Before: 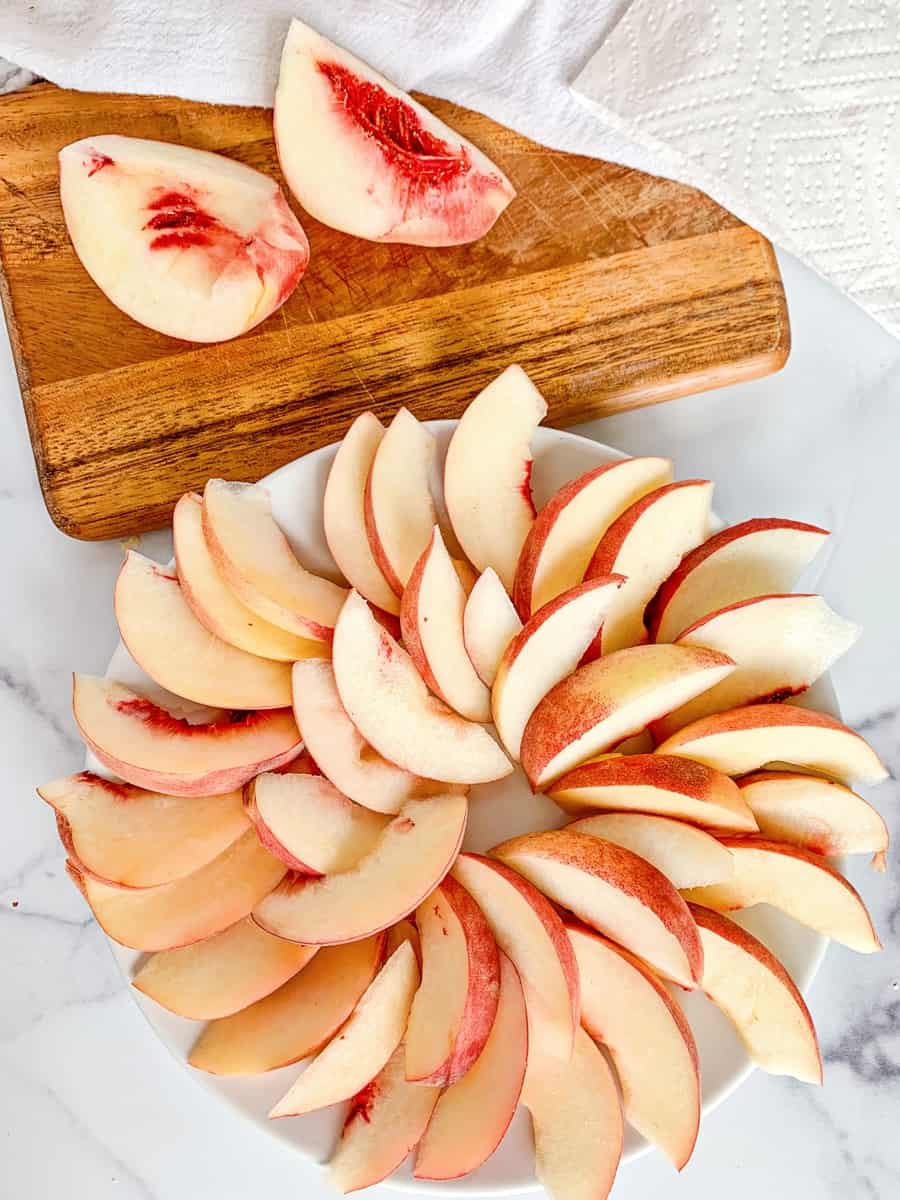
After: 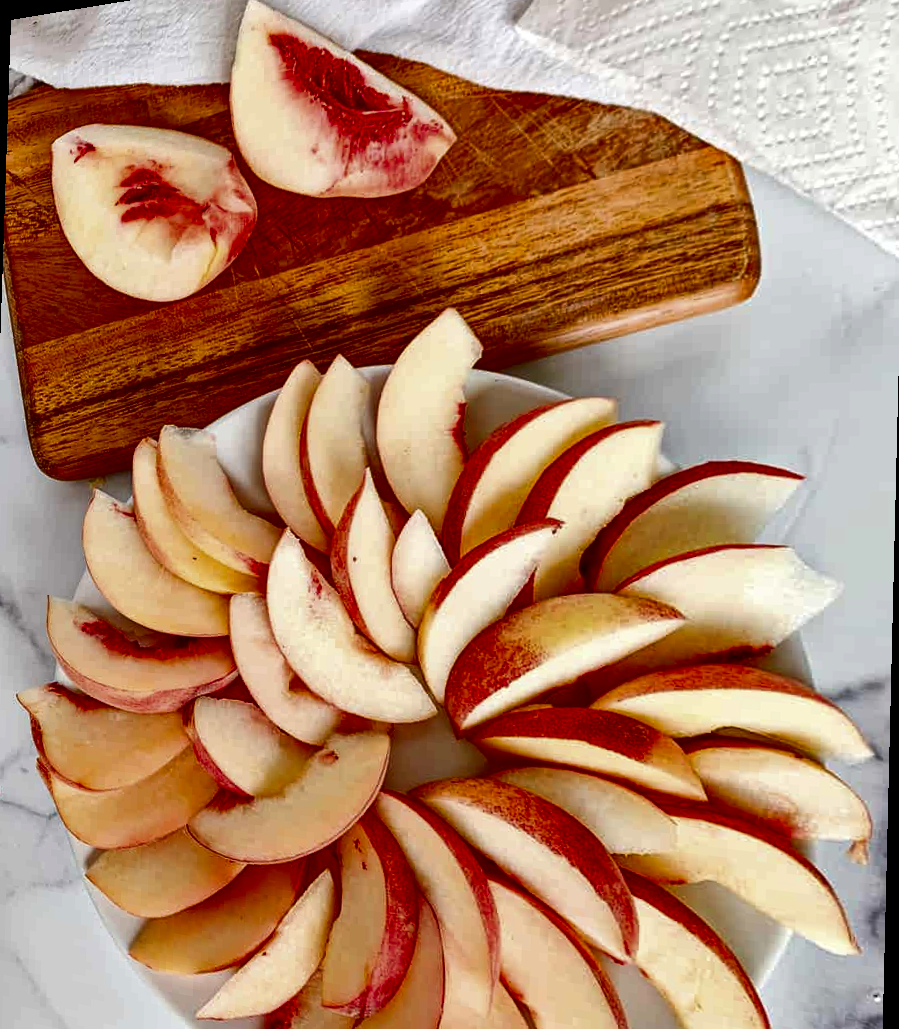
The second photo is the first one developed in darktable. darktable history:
contrast brightness saturation: contrast 0.09, brightness -0.59, saturation 0.17
rotate and perspective: rotation 1.69°, lens shift (vertical) -0.023, lens shift (horizontal) -0.291, crop left 0.025, crop right 0.988, crop top 0.092, crop bottom 0.842
